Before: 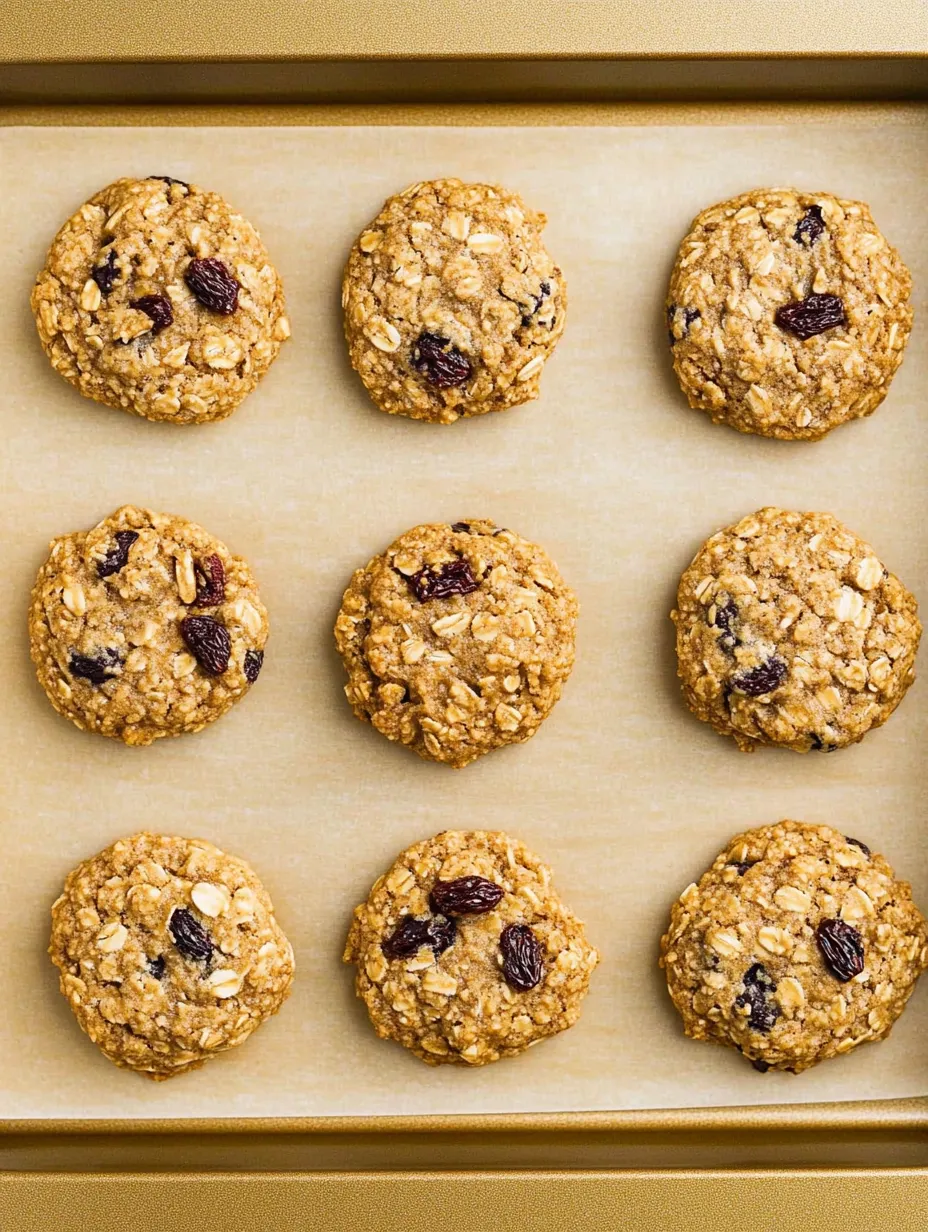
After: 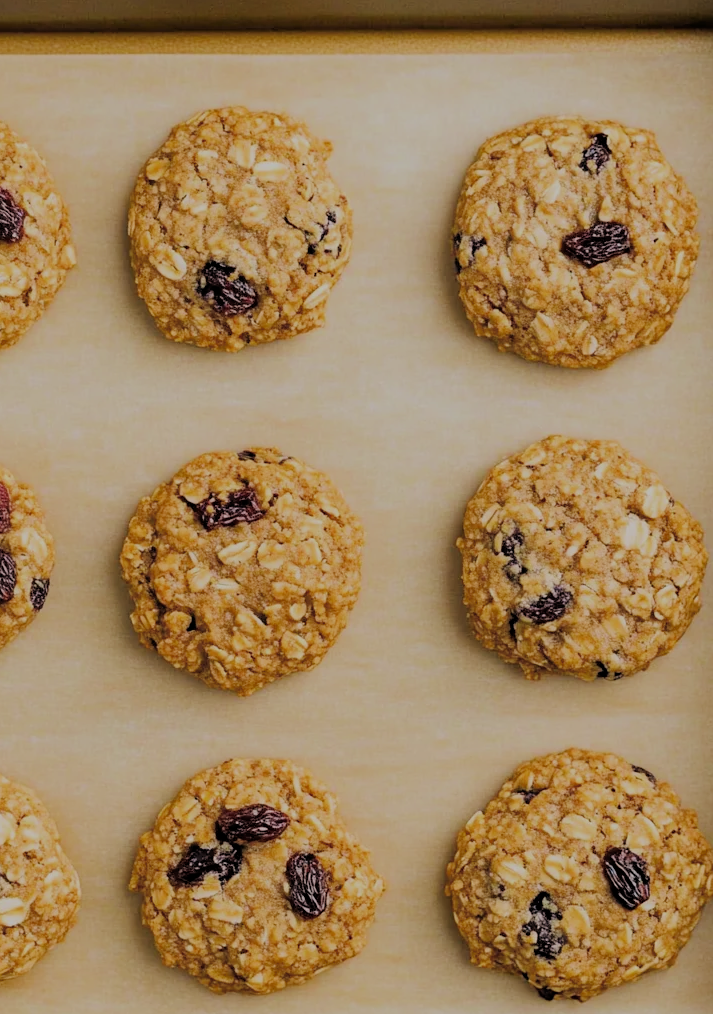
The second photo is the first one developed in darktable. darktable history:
filmic rgb: middle gray luminance 3.49%, black relative exposure -5.93 EV, white relative exposure 6.37 EV, dynamic range scaling 21.97%, target black luminance 0%, hardness 2.32, latitude 46.27%, contrast 0.779, highlights saturation mix 99.63%, shadows ↔ highlights balance 0.082%
crop: left 23.12%, top 5.897%, bottom 11.751%
